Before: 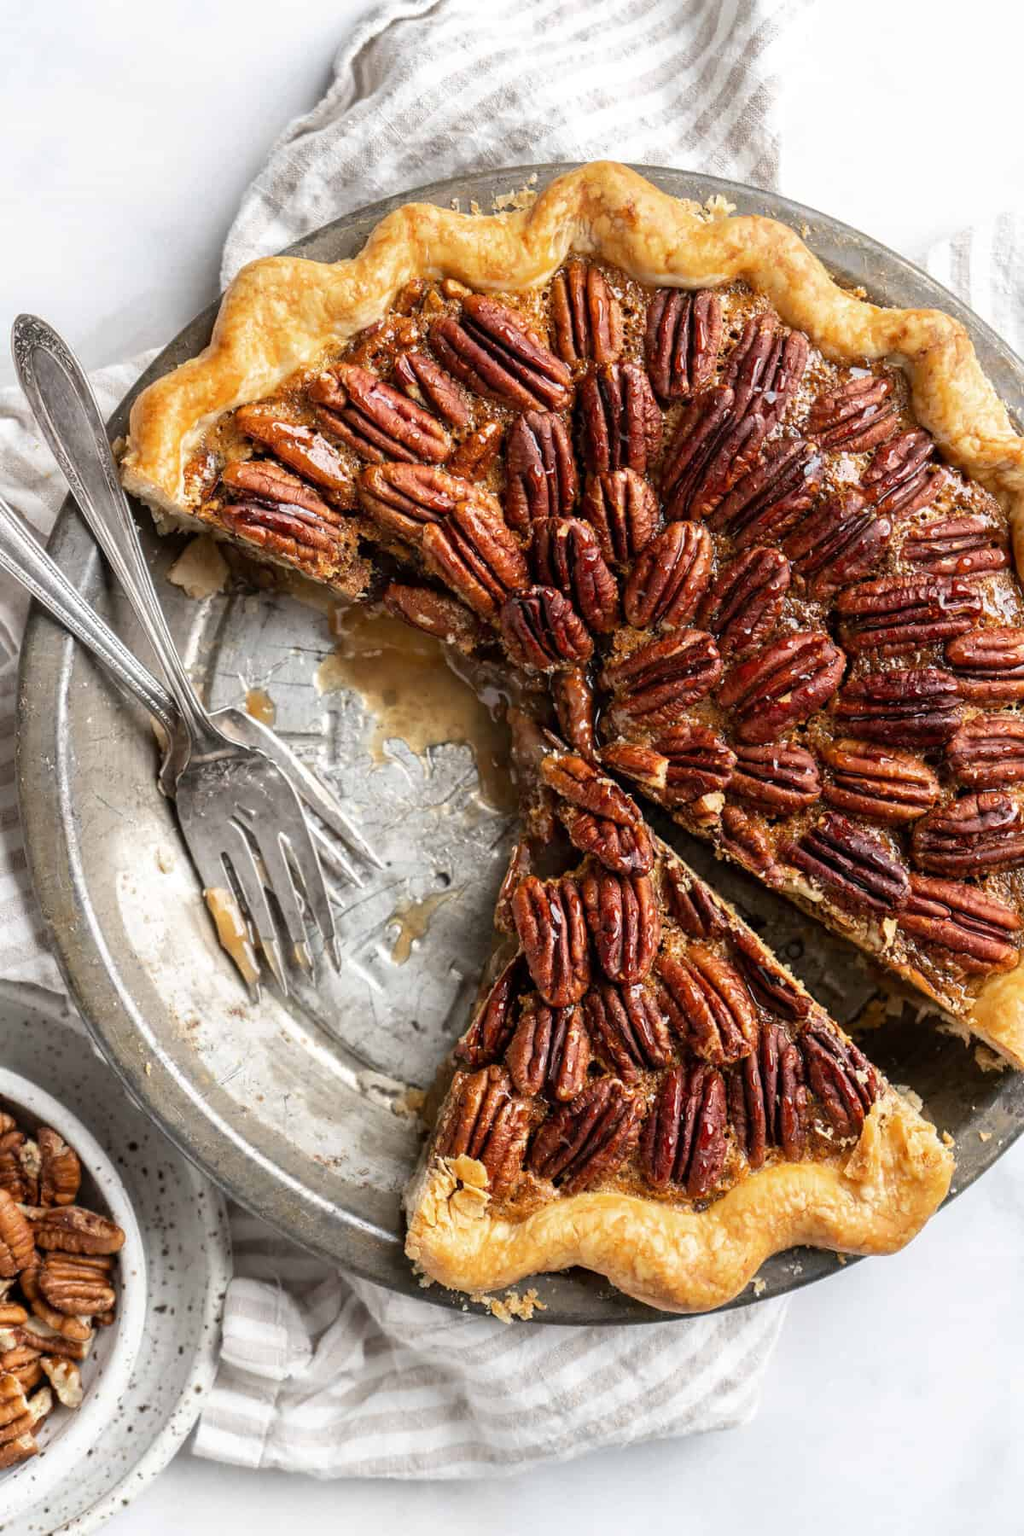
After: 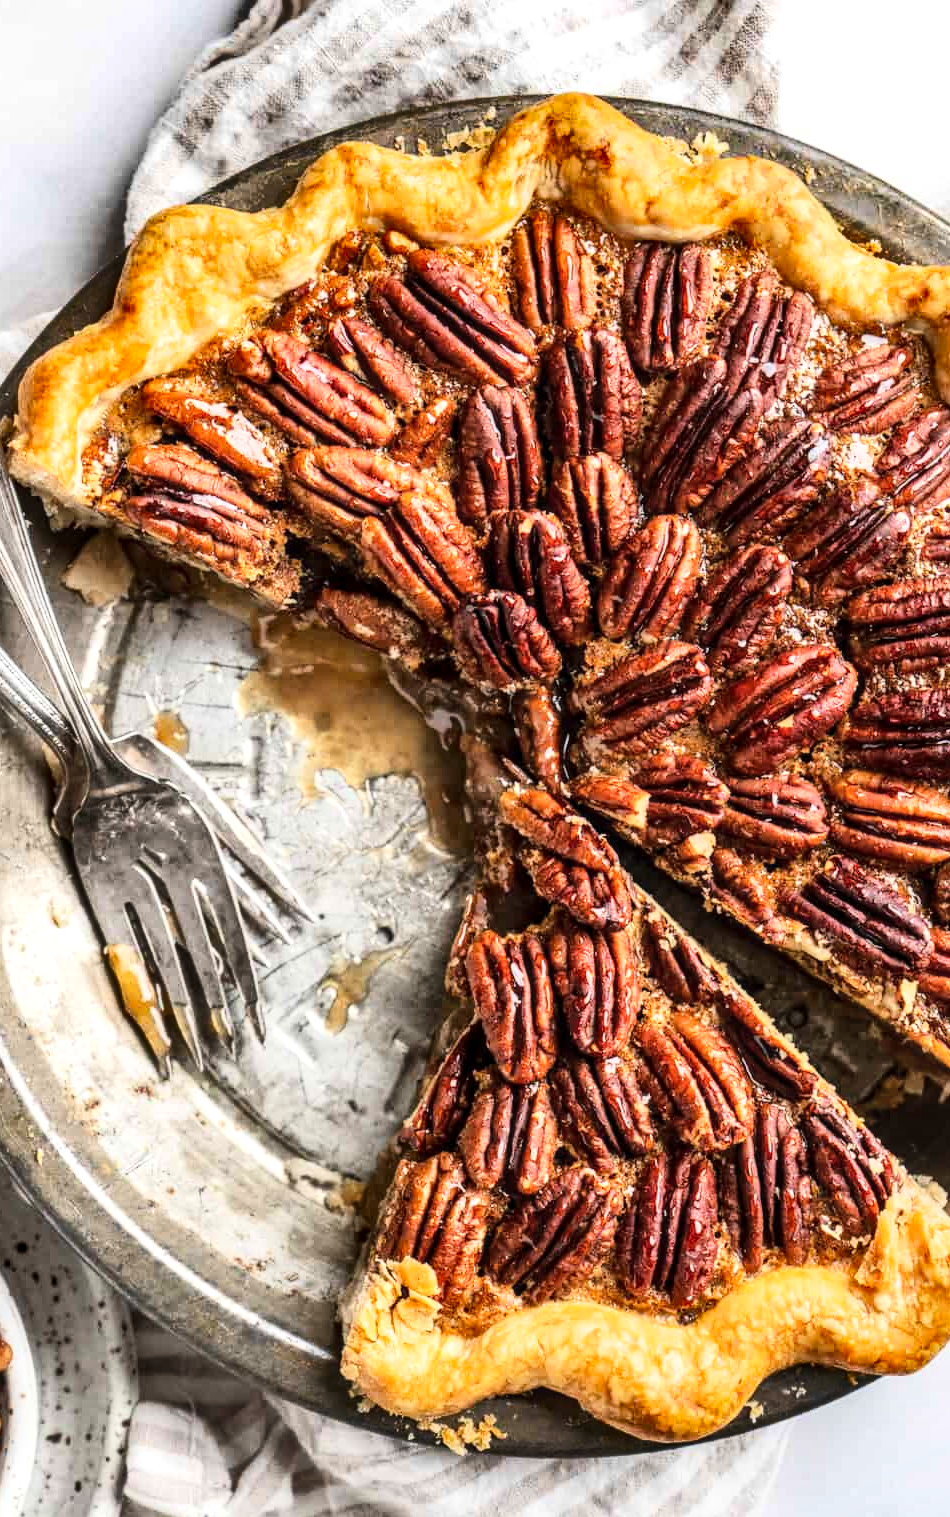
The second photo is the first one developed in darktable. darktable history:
base curve: curves: ch0 [(0, 0) (0.028, 0.03) (0.121, 0.232) (0.46, 0.748) (0.859, 0.968) (1, 1)]
shadows and highlights: white point adjustment 0.1, highlights -70, soften with gaussian
crop: left 11.225%, top 5.381%, right 9.565%, bottom 10.314%
local contrast: on, module defaults
